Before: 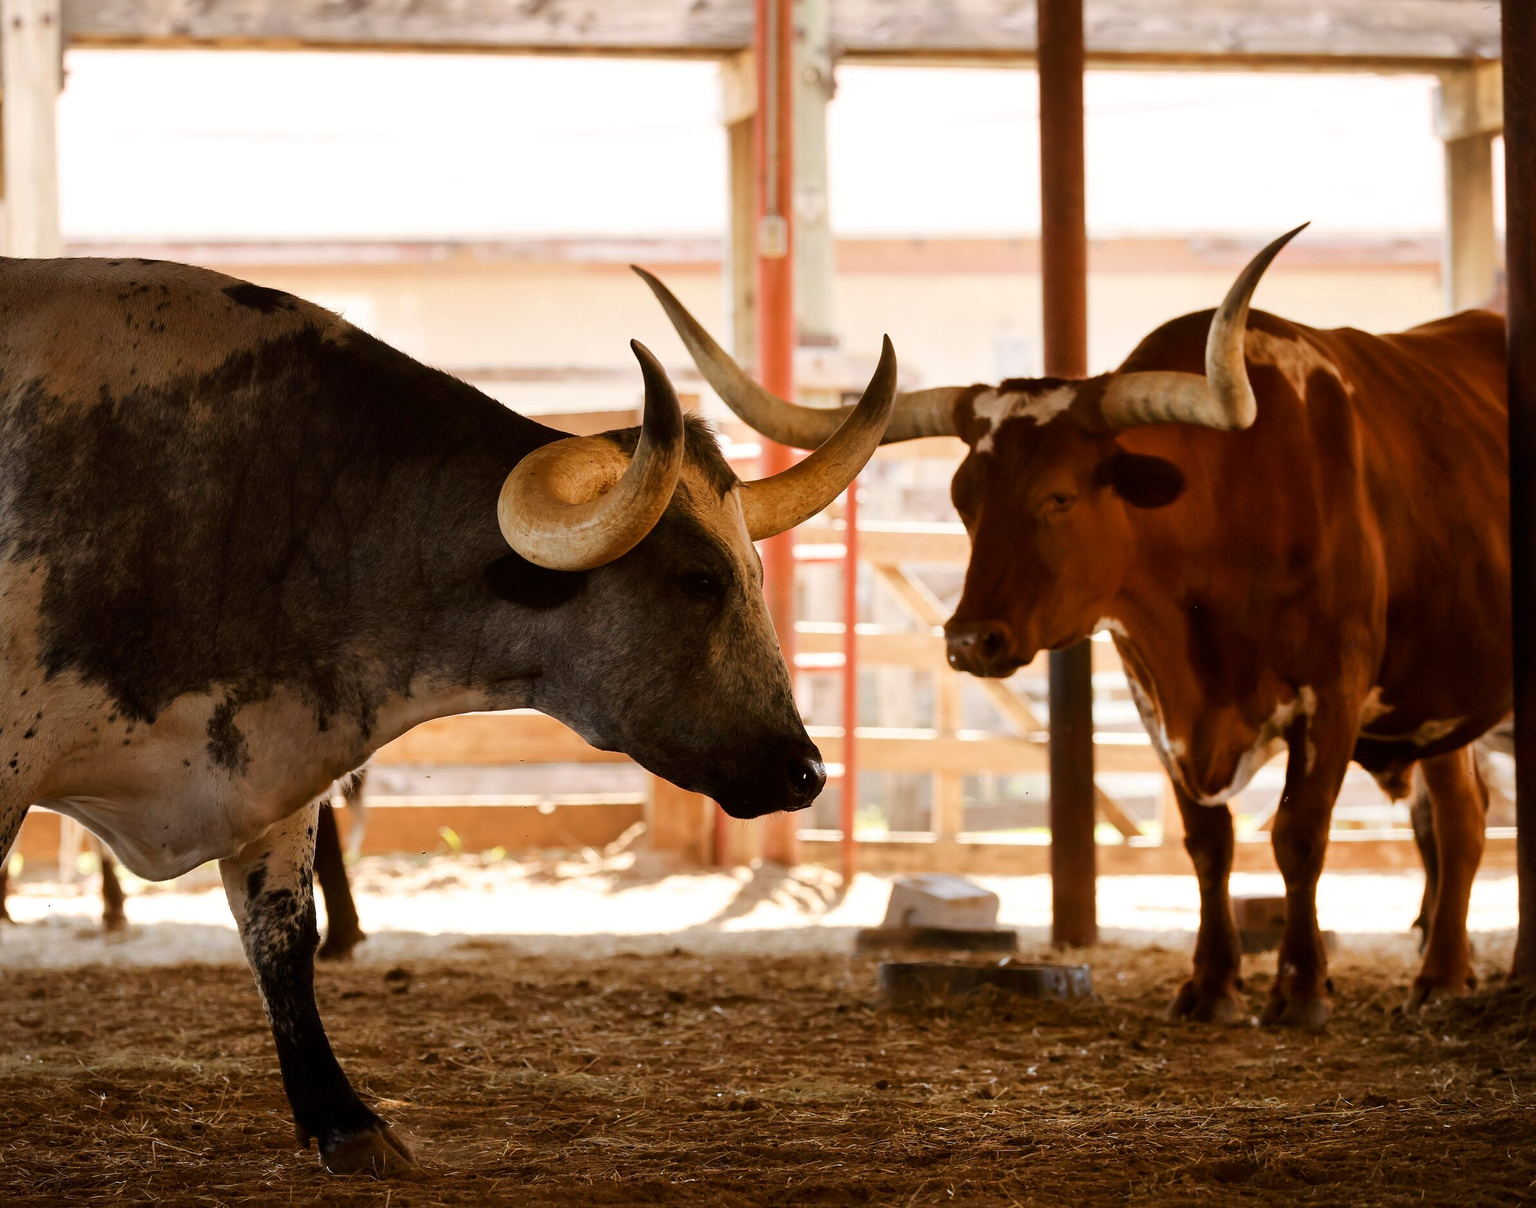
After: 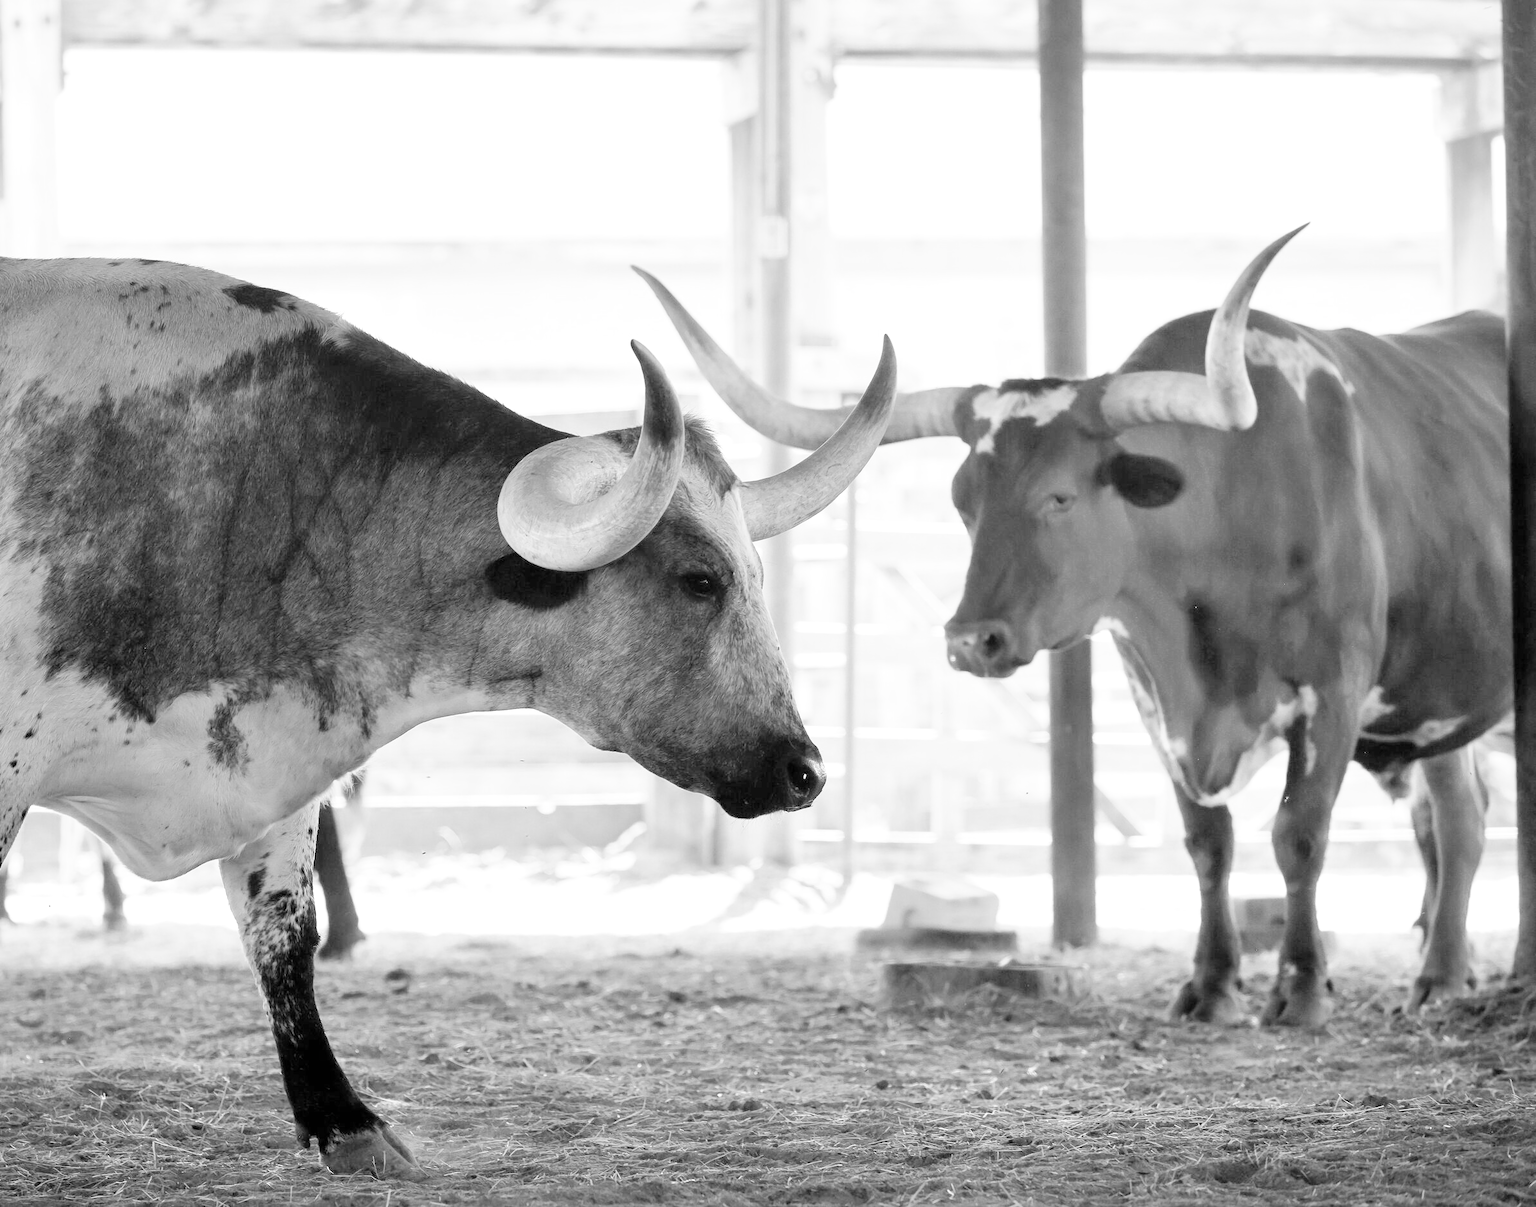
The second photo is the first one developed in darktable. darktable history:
tone curve: curves: ch0 [(0, 0) (0.003, 0) (0.011, 0.002) (0.025, 0.004) (0.044, 0.007) (0.069, 0.015) (0.1, 0.025) (0.136, 0.04) (0.177, 0.09) (0.224, 0.152) (0.277, 0.239) (0.335, 0.335) (0.399, 0.43) (0.468, 0.524) (0.543, 0.621) (0.623, 0.712) (0.709, 0.792) (0.801, 0.871) (0.898, 0.951) (1, 1)], preserve colors none
color look up table: target L [101.33, 85.86, 87.37, 69.22, 66.45, 76.3, 65.65, 48.84, 49.73, 44.67, 30.57, 24.68, 11.06, 200.64, 72.15, 92.43, 81.64, 75.47, 62.88, 70.46, 67.25, 56.1, 44.96, 36.72, 45.86, 33.7, 82.05, 75.88, 71.73, 72.15, 71.73, 67.25, 57.75, 47.94, 55.8, 44.37, 53.98, 51.85, 36.72, 41.11, 27.93, 31.34, 16.74, 5.978, 70.89, 78.38, 59.81, 60.5, 25.54], target a [0.001, 0, 0, 0, -0.001, -0.001, 0, 0.001 ×6, 0, 0, -0.004, 0 ×5, 0.001 ×5, 0 ×7, 0.001, 0, 0.001, 0, 0.001 ×7, -0.005, 0, 0, -0.003, 0.001], target b [-0.002, 0.003 ×4, 0.005, 0.003, -0.002, -0.002, -0.003, -0.005, -0.004, -0.002, 0, 0.005, 0.034, 0.004, 0.004, 0, 0.005, 0.003, -0.002, -0.003, -0.003, -0.003, -0.004, 0.004, 0.004, 0.005, 0.005, 0.005, 0.003, 0, -0.002, -0.002, -0.003, -0.002, -0.002, -0.003, -0.003, -0.004, -0.004, -0.003, -0.002, 0.004, 0.005, 0, -0.001, -0.004], num patches 49
